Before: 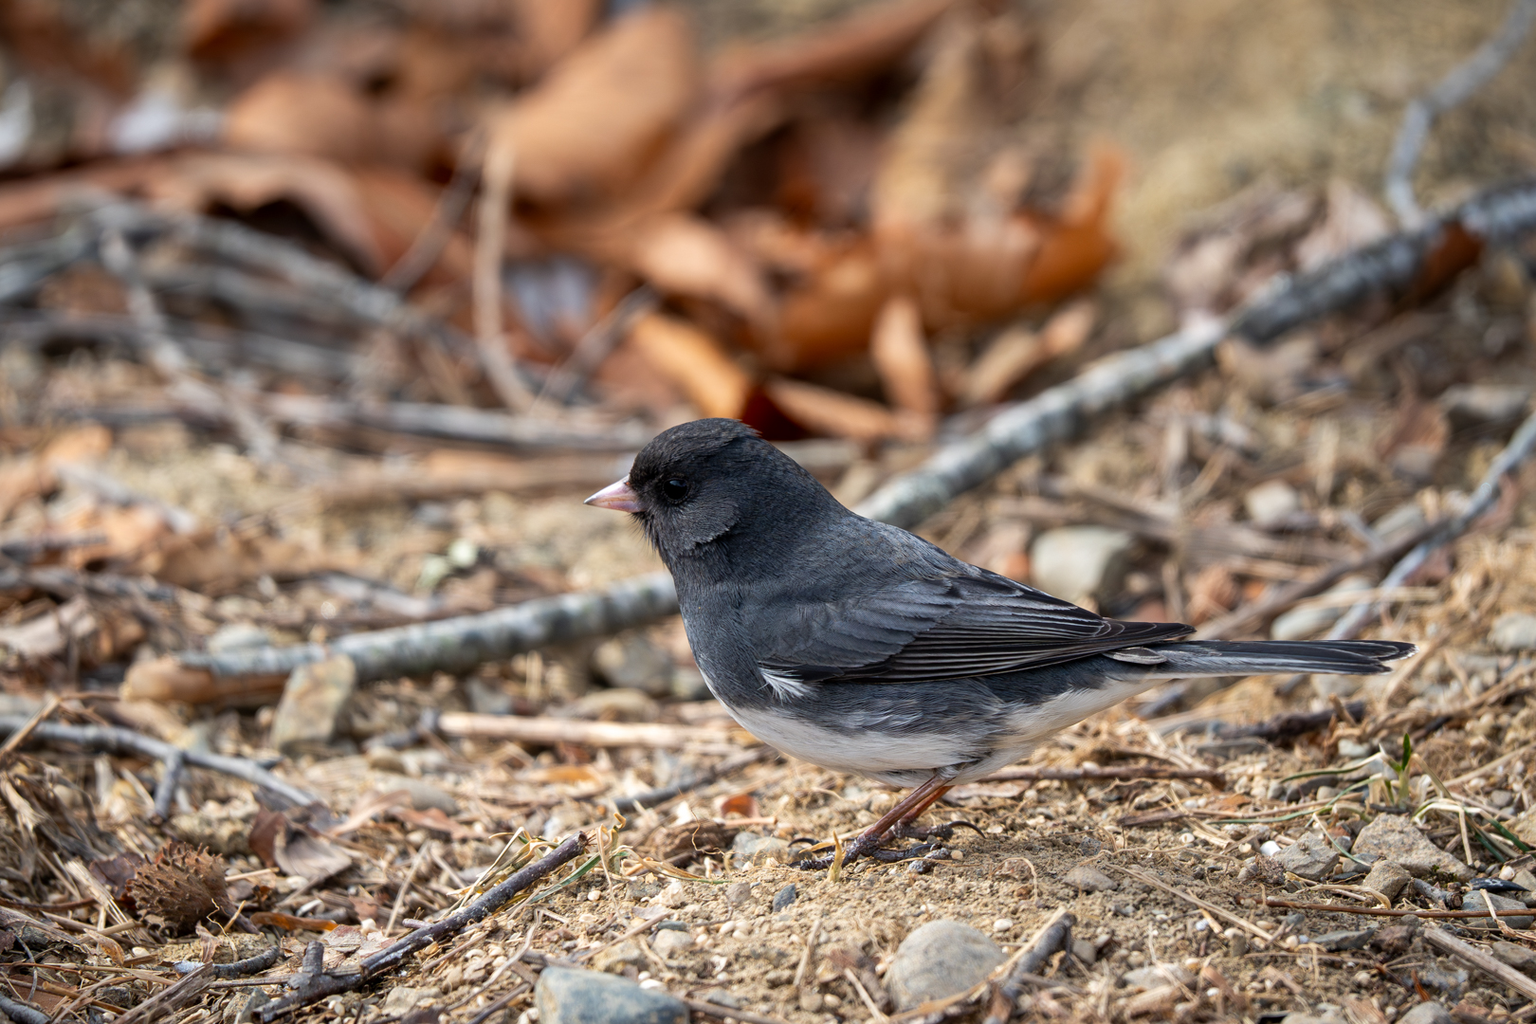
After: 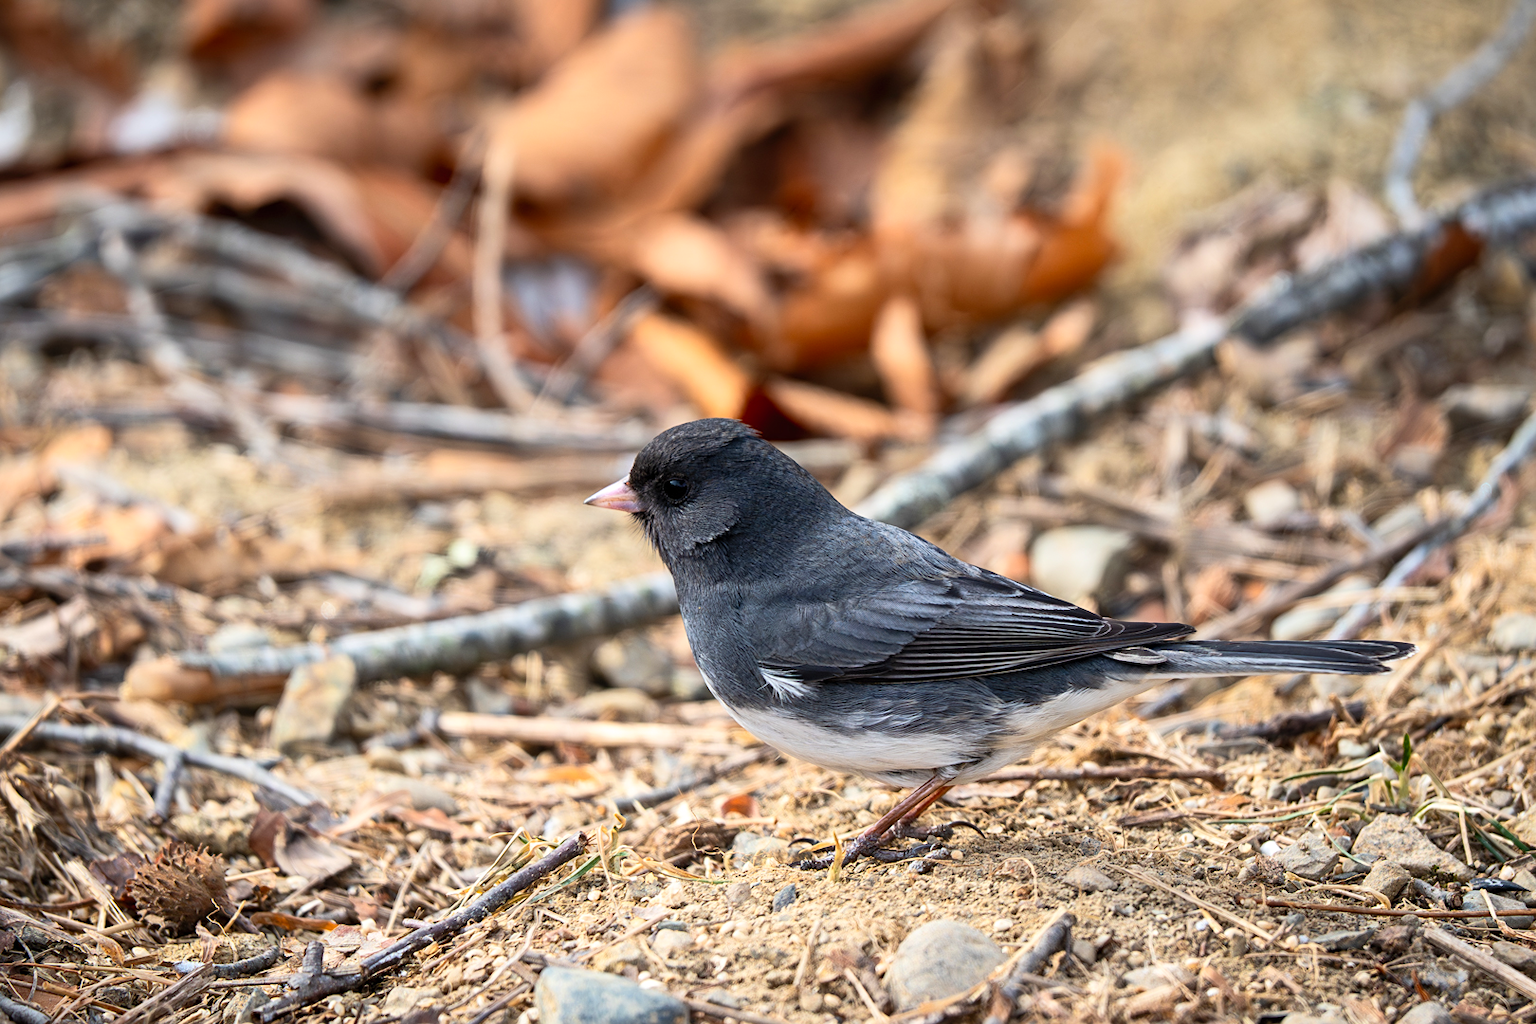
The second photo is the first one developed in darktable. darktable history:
contrast brightness saturation: contrast 0.2, brightness 0.16, saturation 0.22
sharpen: amount 0.2
